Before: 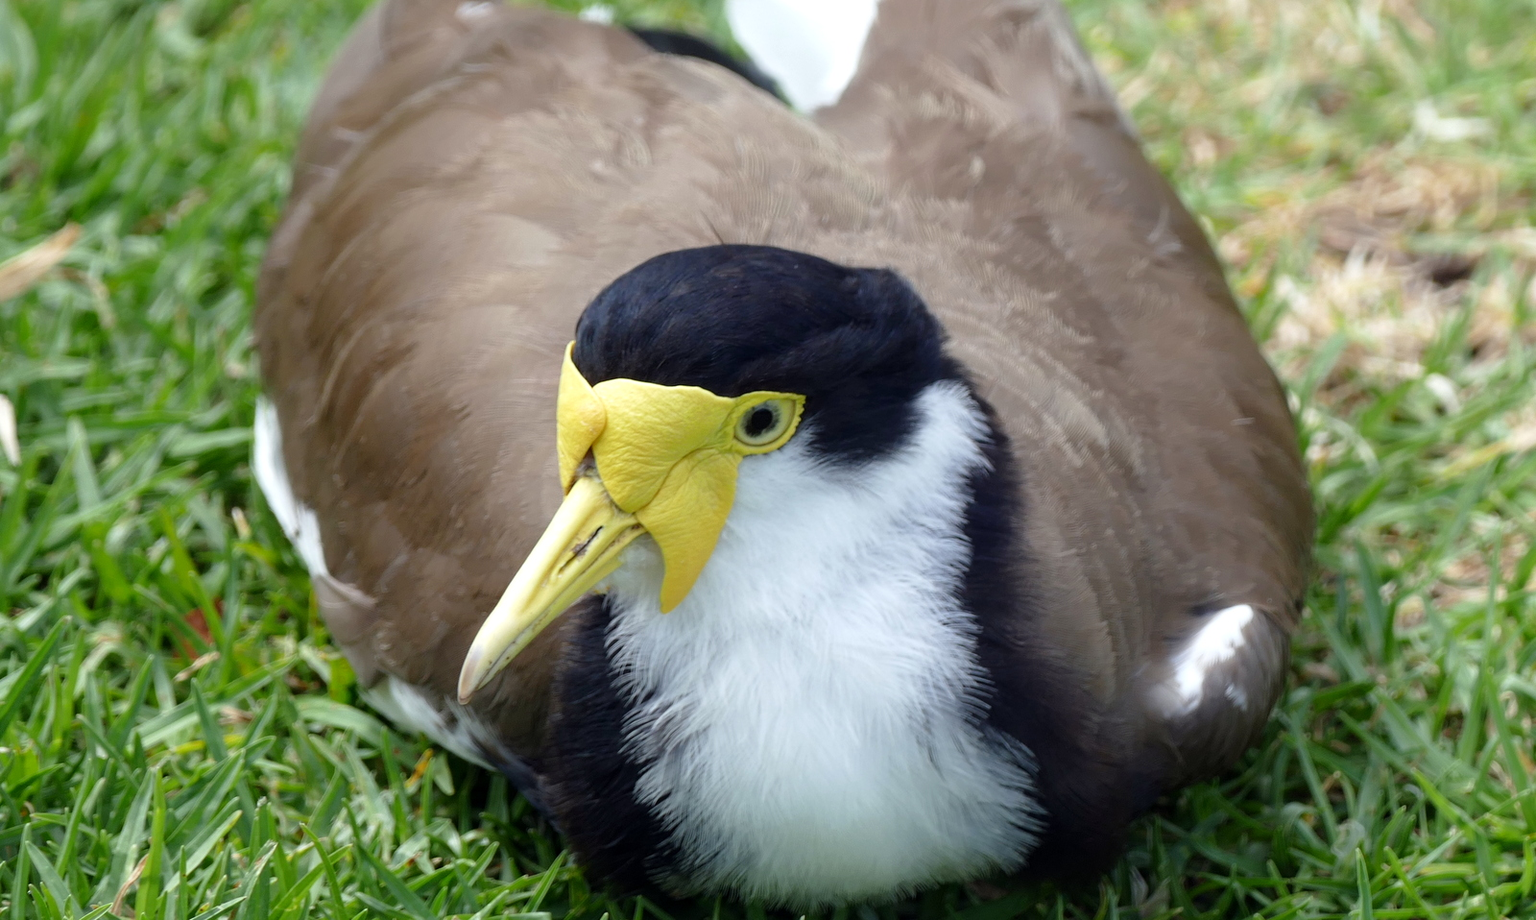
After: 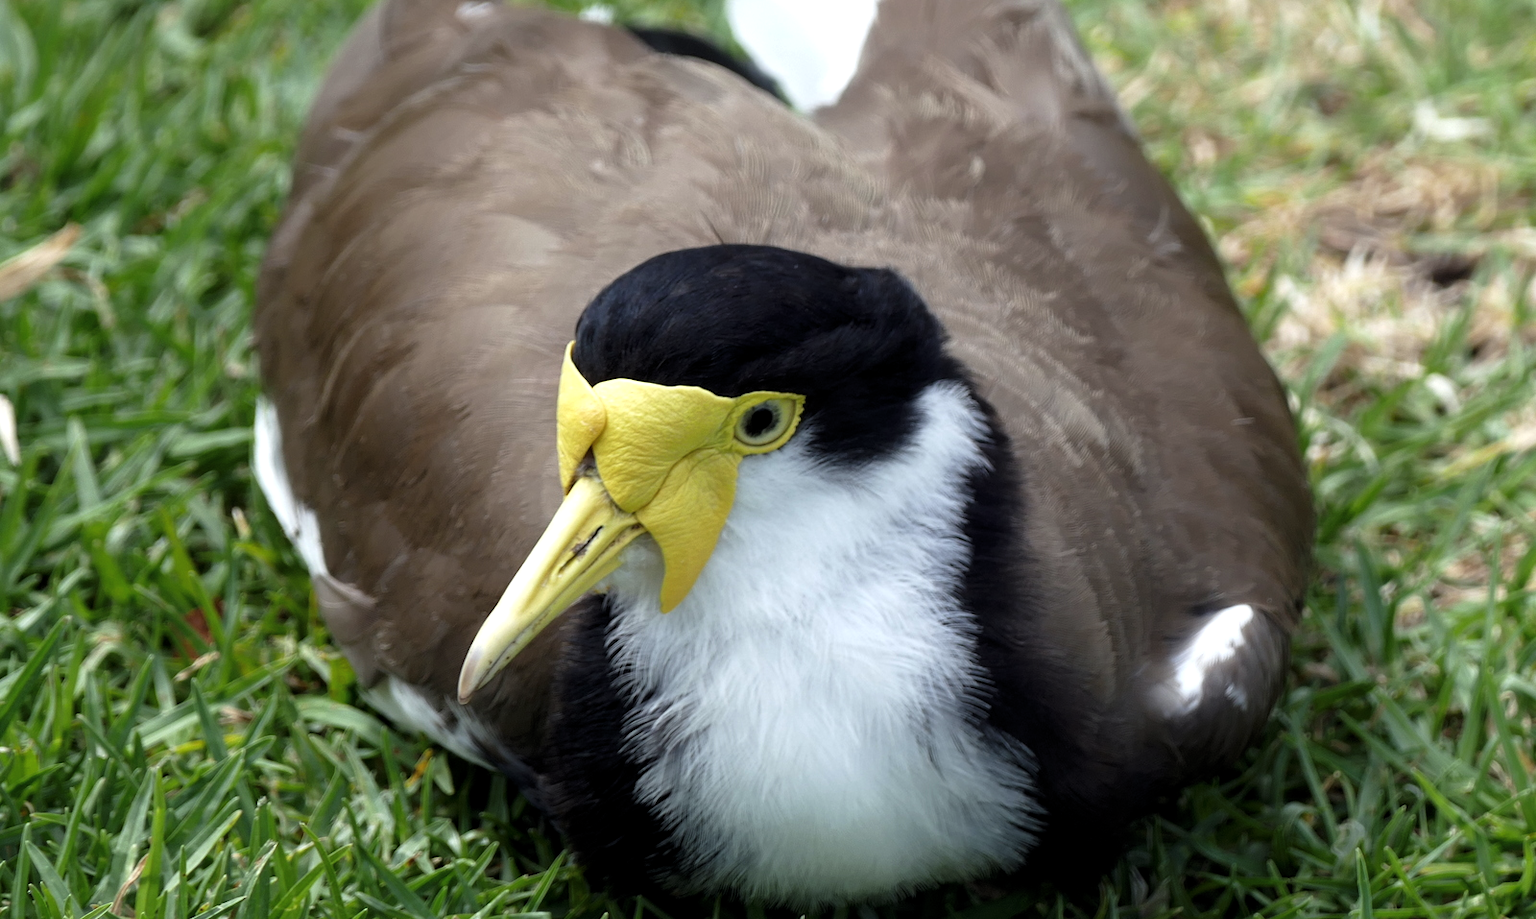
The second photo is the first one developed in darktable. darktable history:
levels: gray 50.86%, levels [0.029, 0.545, 0.971]
